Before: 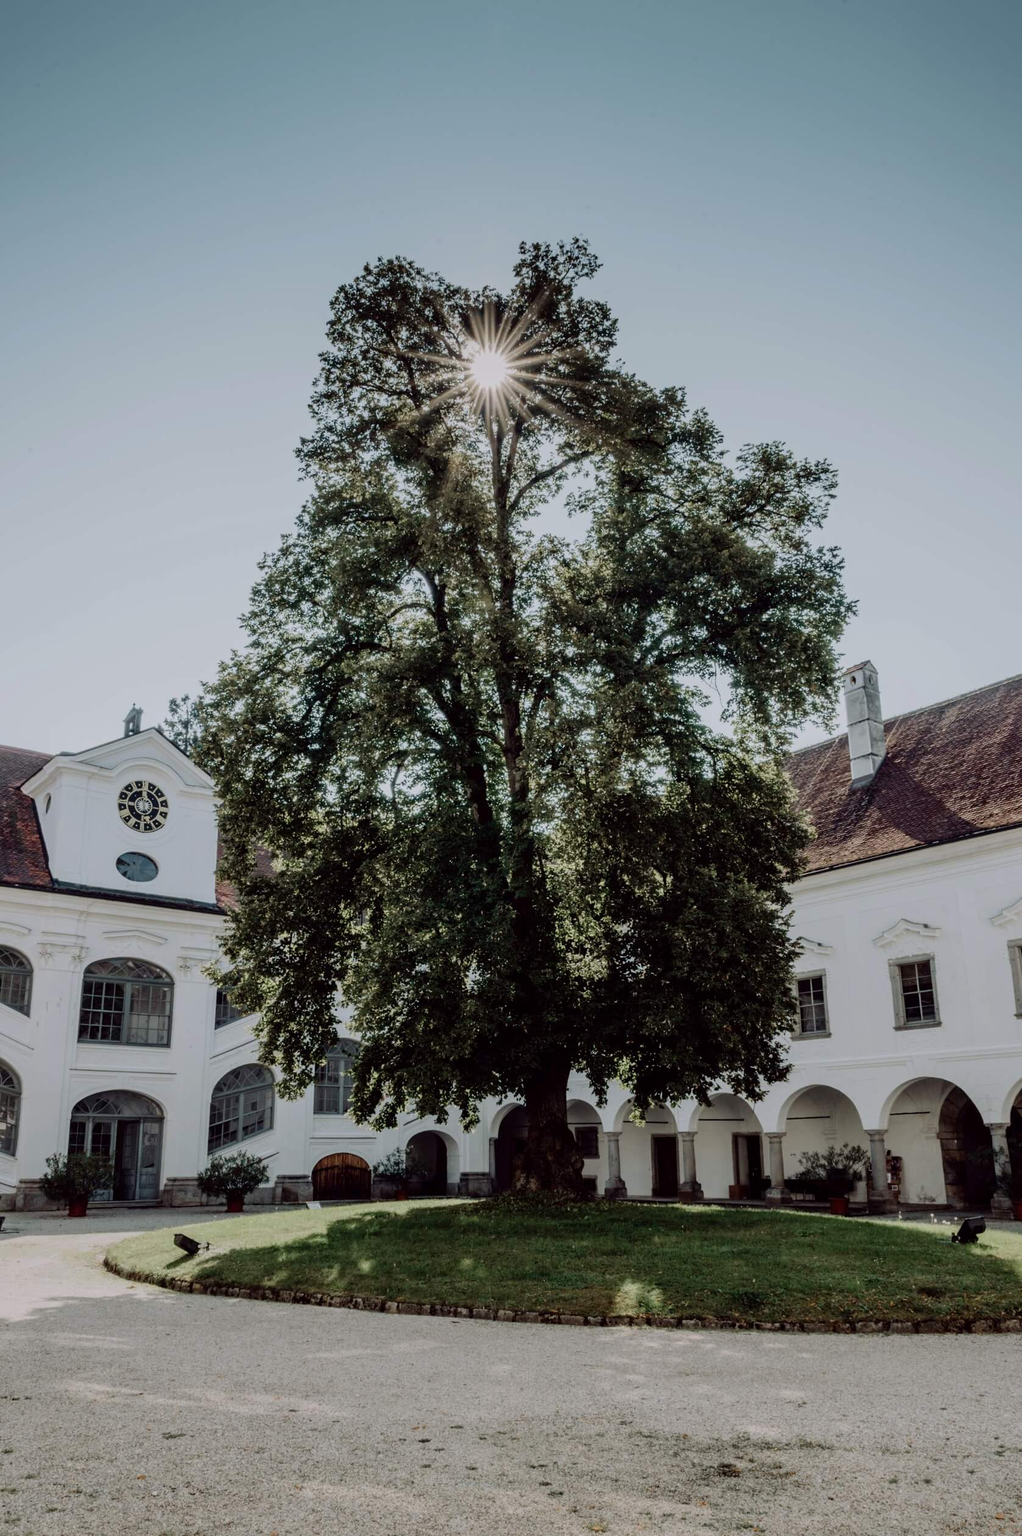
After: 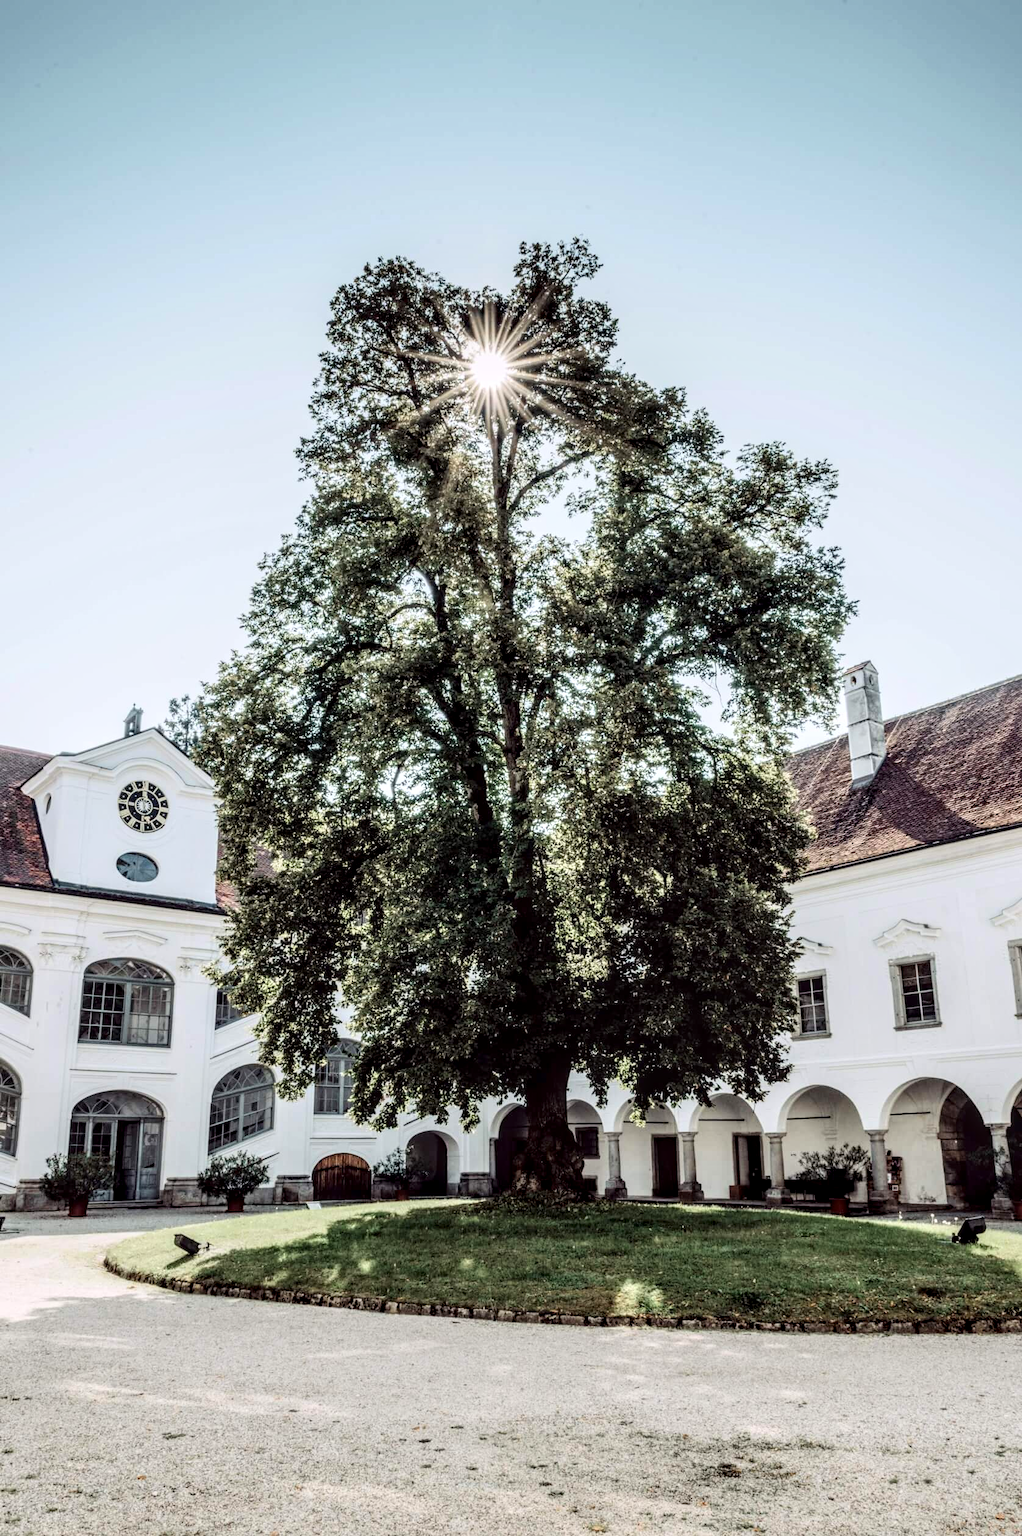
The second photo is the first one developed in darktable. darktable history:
local contrast: detail 142%
exposure: black level correction -0.002, exposure 0.529 EV, compensate highlight preservation false
tone curve: curves: ch0 [(0, 0) (0.004, 0.001) (0.133, 0.151) (0.325, 0.399) (0.475, 0.579) (0.832, 0.902) (1, 1)], color space Lab, independent channels, preserve colors none
